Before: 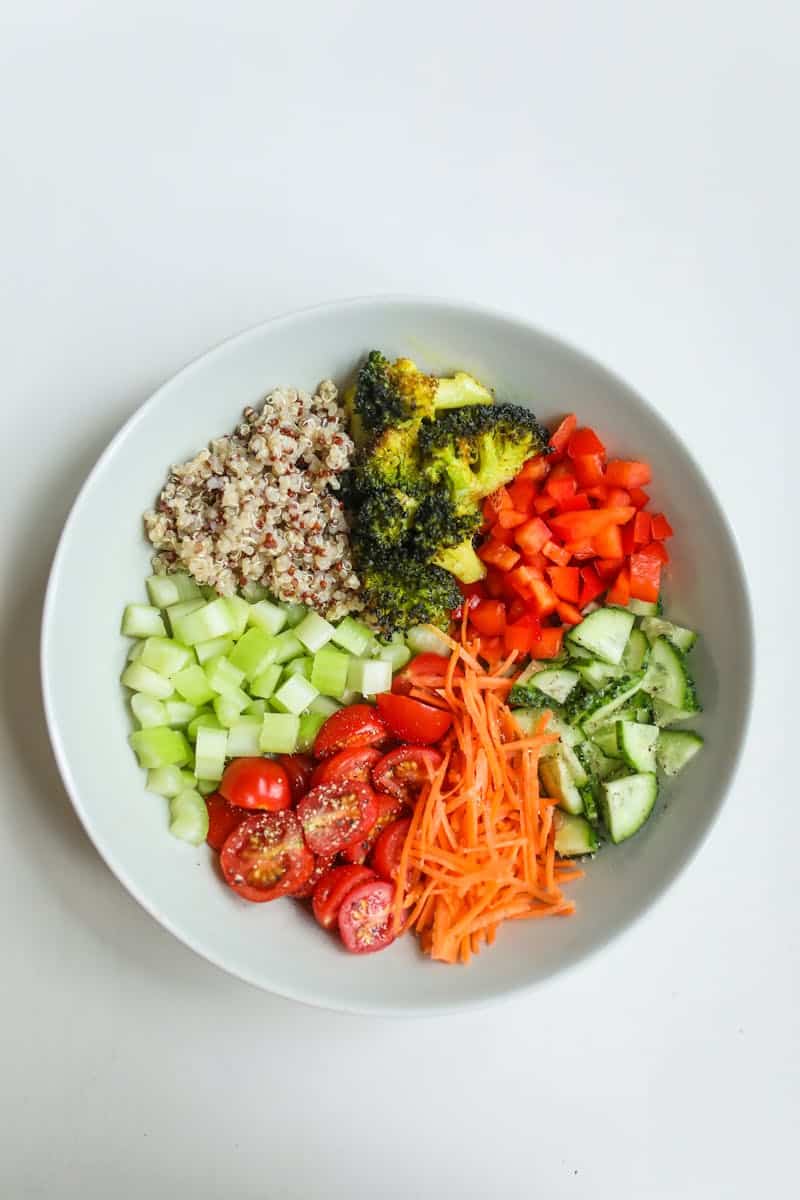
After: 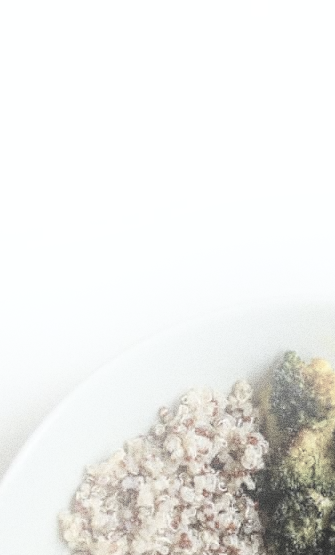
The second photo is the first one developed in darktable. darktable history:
crop and rotate: left 10.817%, top 0.062%, right 47.194%, bottom 53.626%
grain: coarseness 0.09 ISO, strength 40%
color correction: saturation 0.3
bloom: threshold 82.5%, strength 16.25%
